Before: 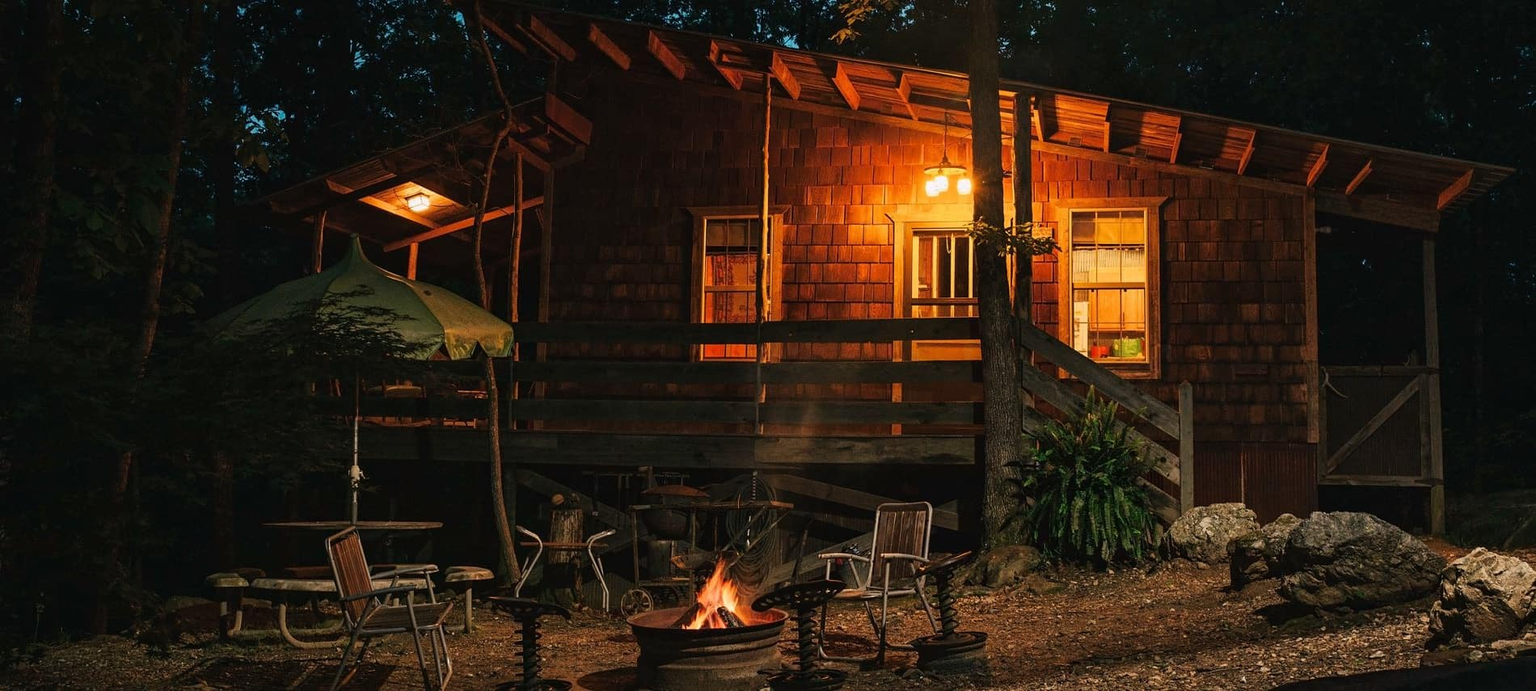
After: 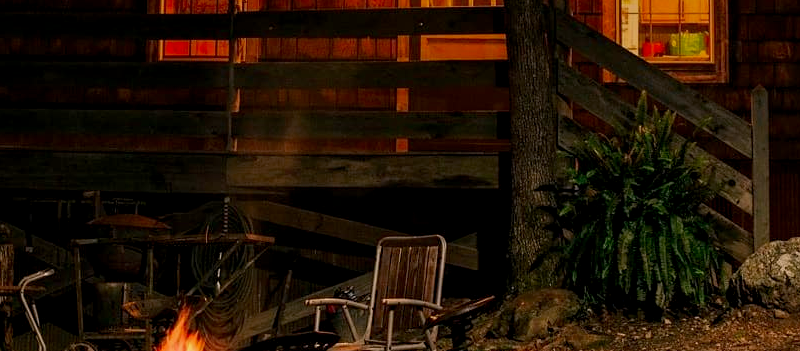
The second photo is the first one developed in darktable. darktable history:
exposure: black level correction 0.006, exposure -0.226 EV, compensate highlight preservation false
crop: left 37.221%, top 45.169%, right 20.63%, bottom 13.777%
graduated density: on, module defaults
color correction: highlights a* 3.22, highlights b* 1.93, saturation 1.19
